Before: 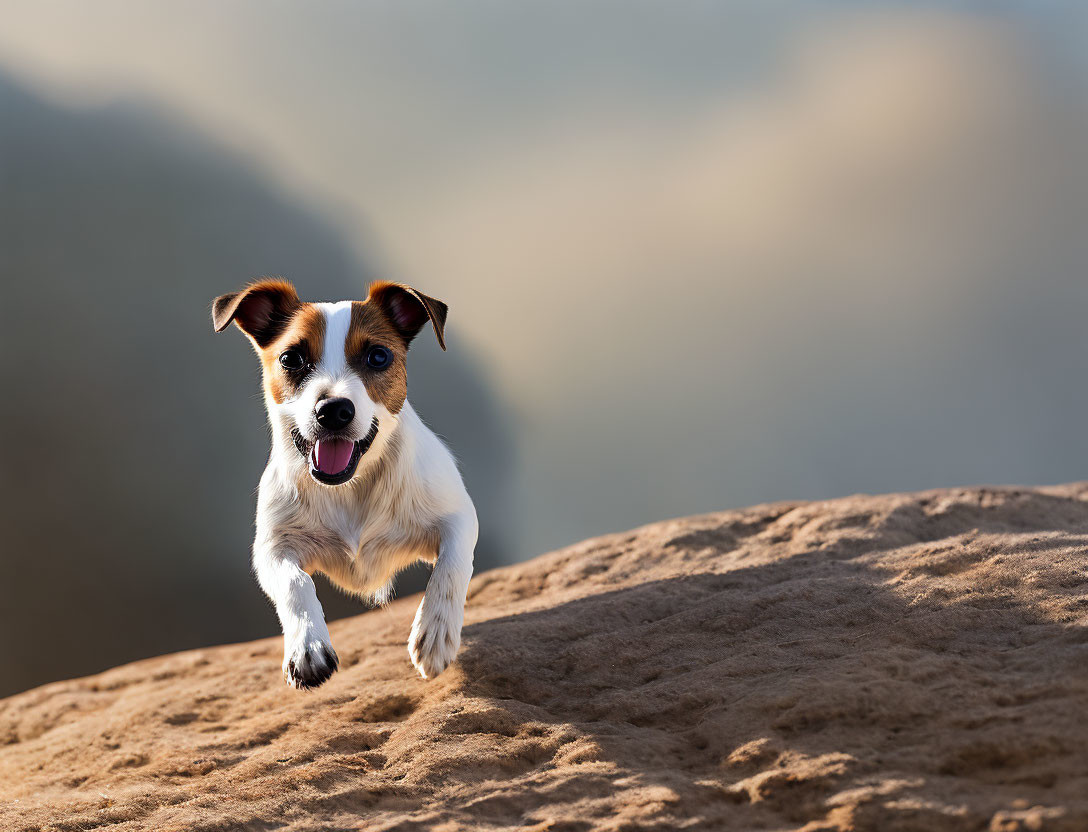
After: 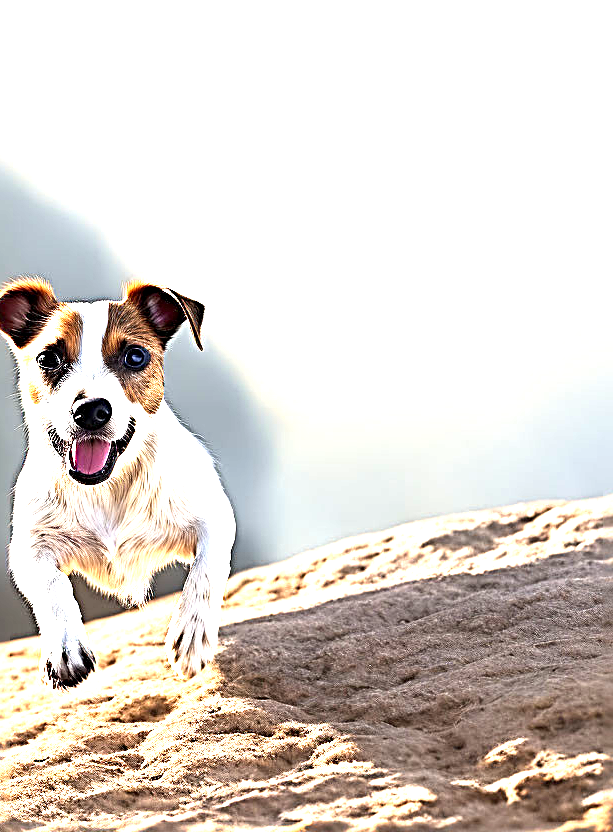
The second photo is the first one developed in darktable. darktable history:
sharpen: radius 3.743, amount 0.928
exposure: exposure 2.007 EV, compensate highlight preservation false
crop and rotate: left 22.361%, right 21.227%
